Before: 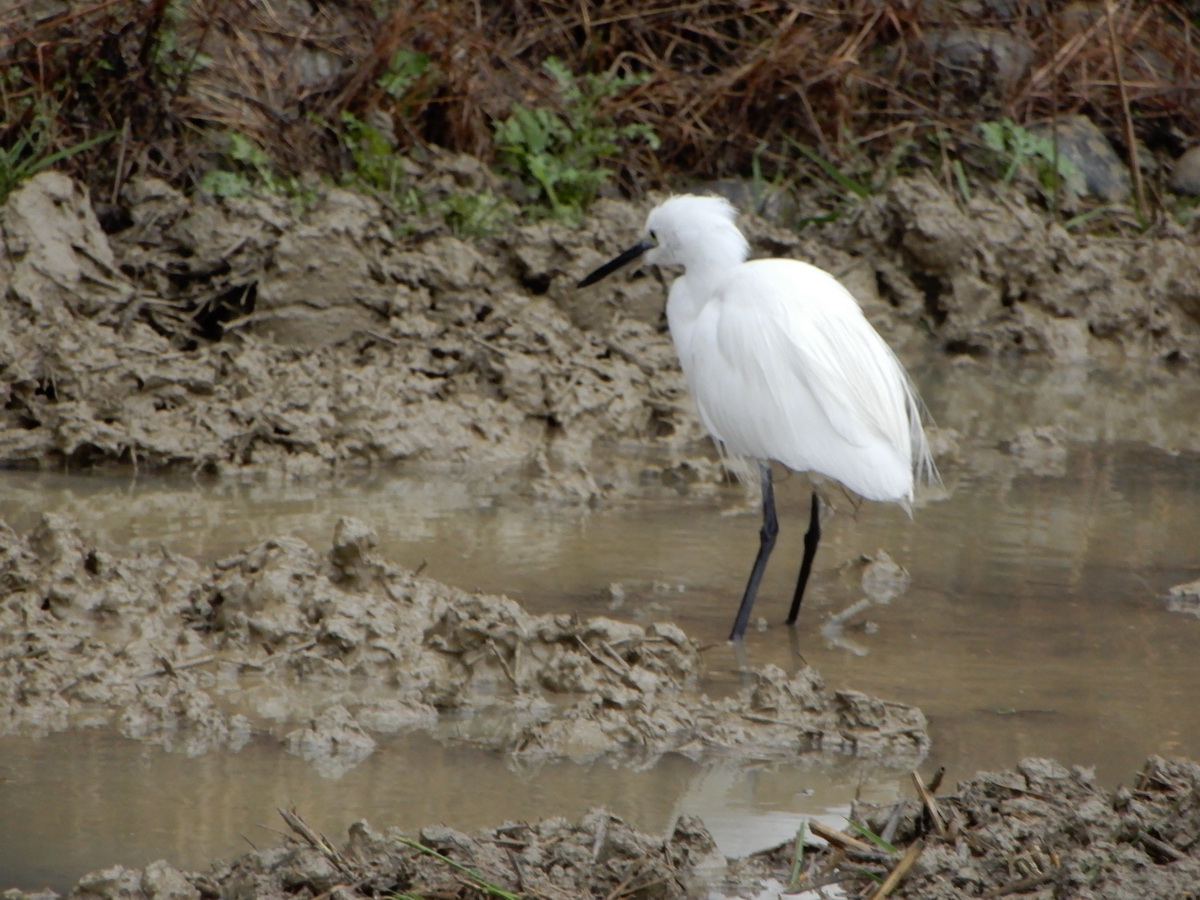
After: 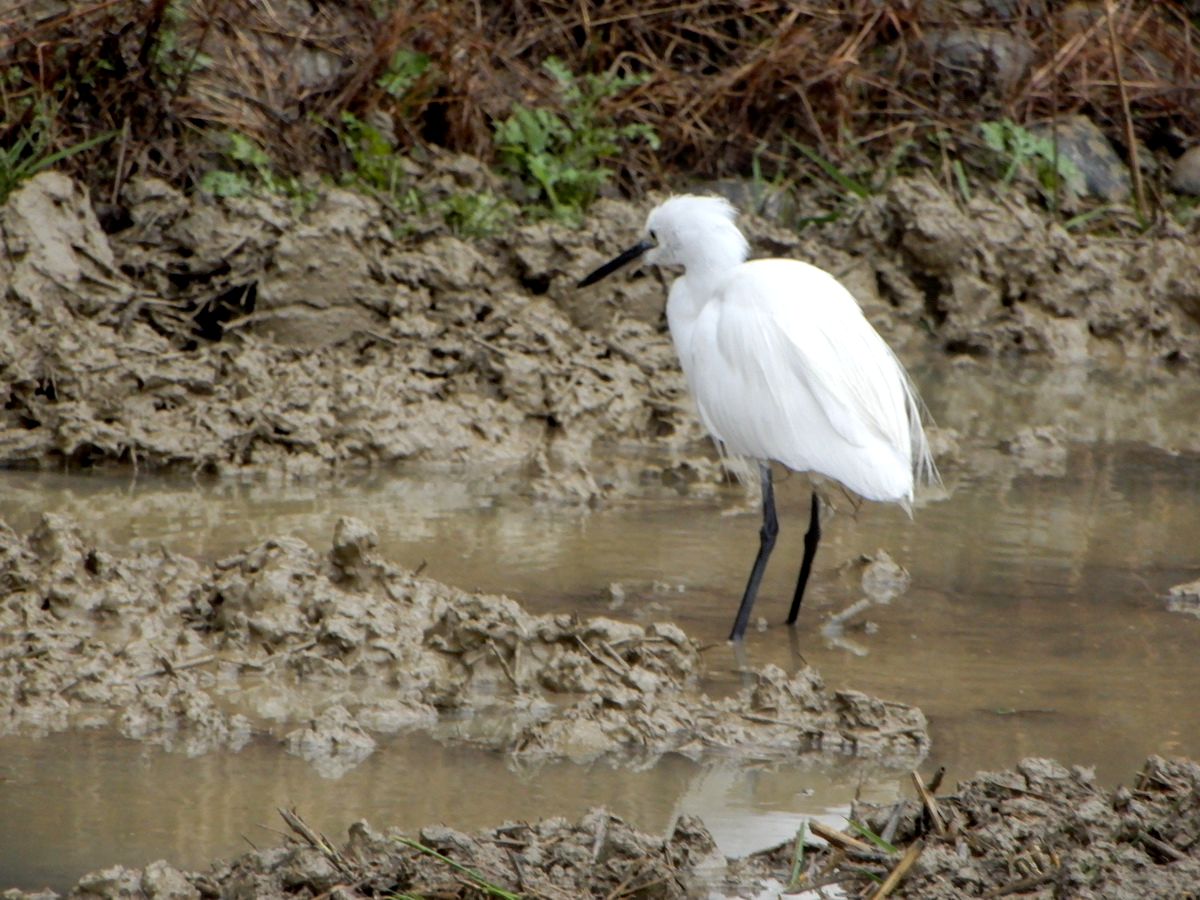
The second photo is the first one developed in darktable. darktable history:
color balance rgb: power › hue 309.11°, perceptual saturation grading › global saturation 0.921%, perceptual saturation grading › mid-tones 11.621%, global vibrance 20%
local contrast: on, module defaults
exposure: exposure 0.171 EV, compensate highlight preservation false
